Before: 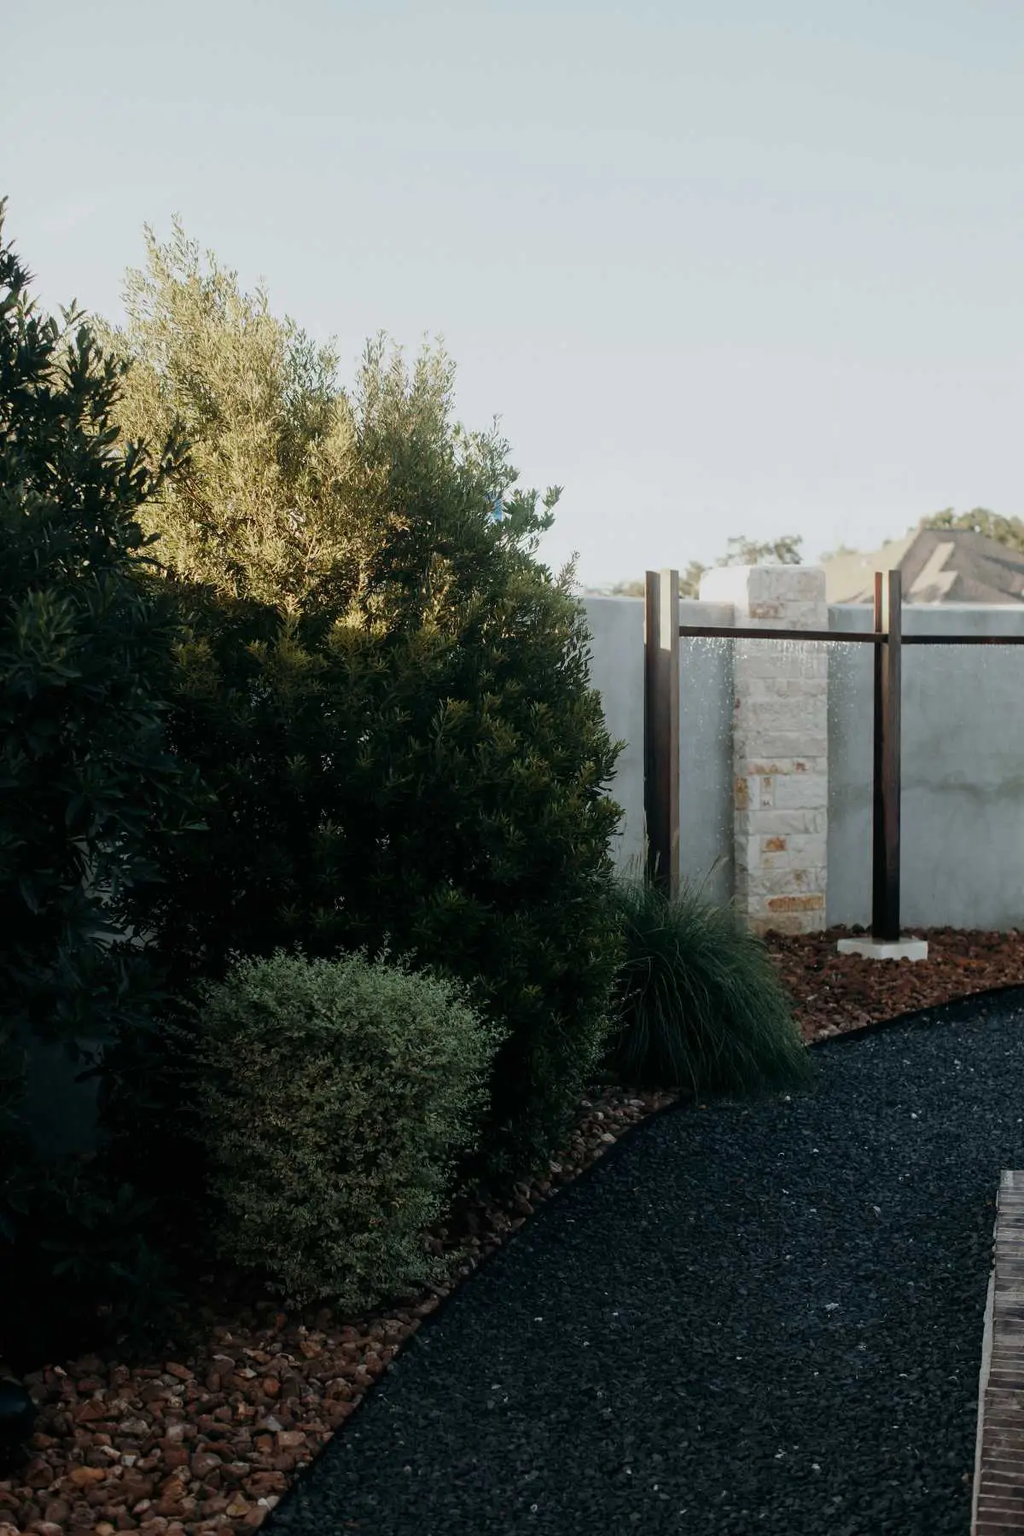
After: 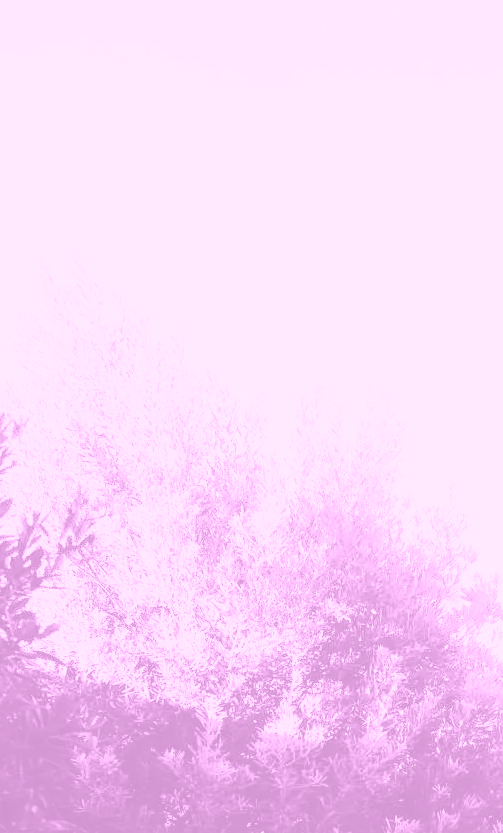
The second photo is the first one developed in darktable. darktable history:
color balance: contrast fulcrum 17.78%
crop and rotate: left 10.817%, top 0.062%, right 47.194%, bottom 53.626%
colorize: hue 331.2°, saturation 75%, source mix 30.28%, lightness 70.52%, version 1
base curve: curves: ch0 [(0, 0) (0.028, 0.03) (0.121, 0.232) (0.46, 0.748) (0.859, 0.968) (1, 1)], preserve colors none
exposure: exposure 1.2 EV, compensate highlight preservation false
